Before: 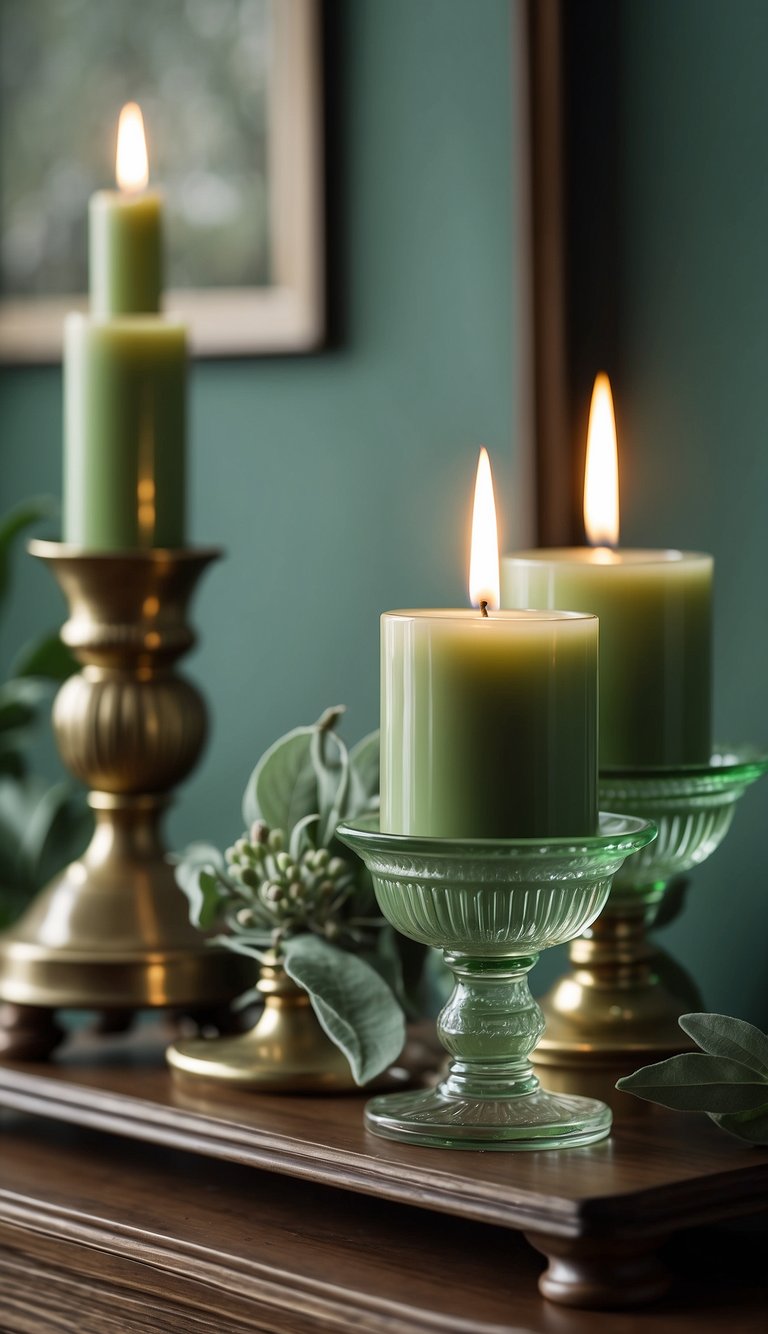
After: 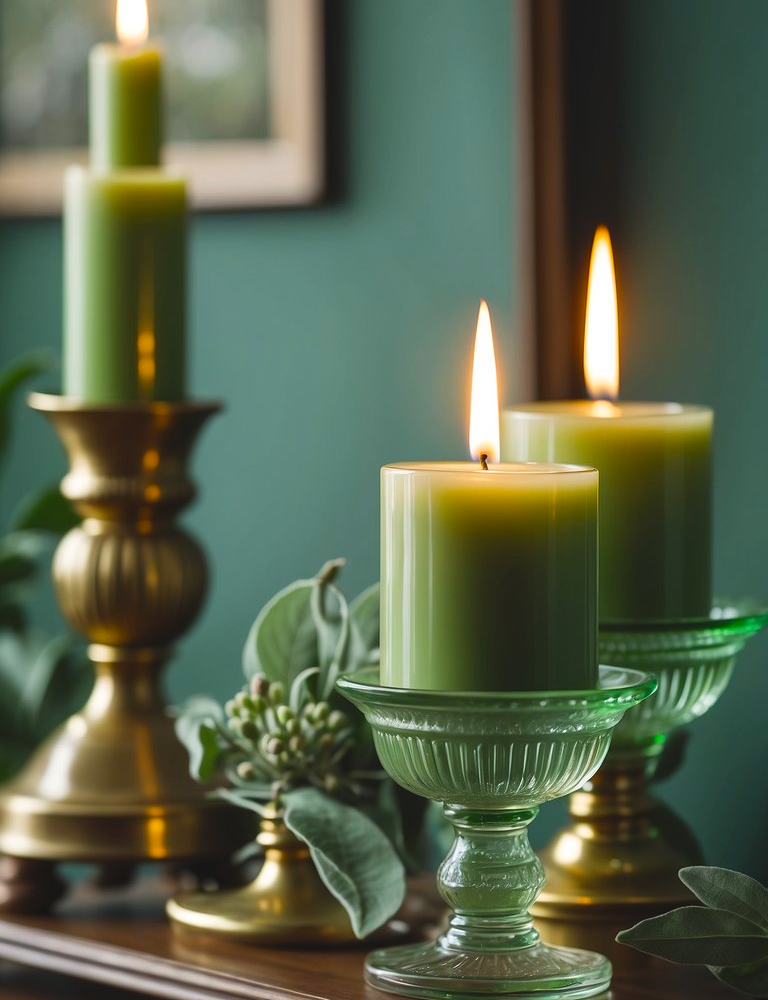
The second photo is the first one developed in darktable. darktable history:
color balance rgb: power › hue 60.74°, global offset › luminance 0.767%, linear chroma grading › global chroma 19.586%, perceptual saturation grading › global saturation 19.824%
crop: top 11.041%, bottom 13.931%
